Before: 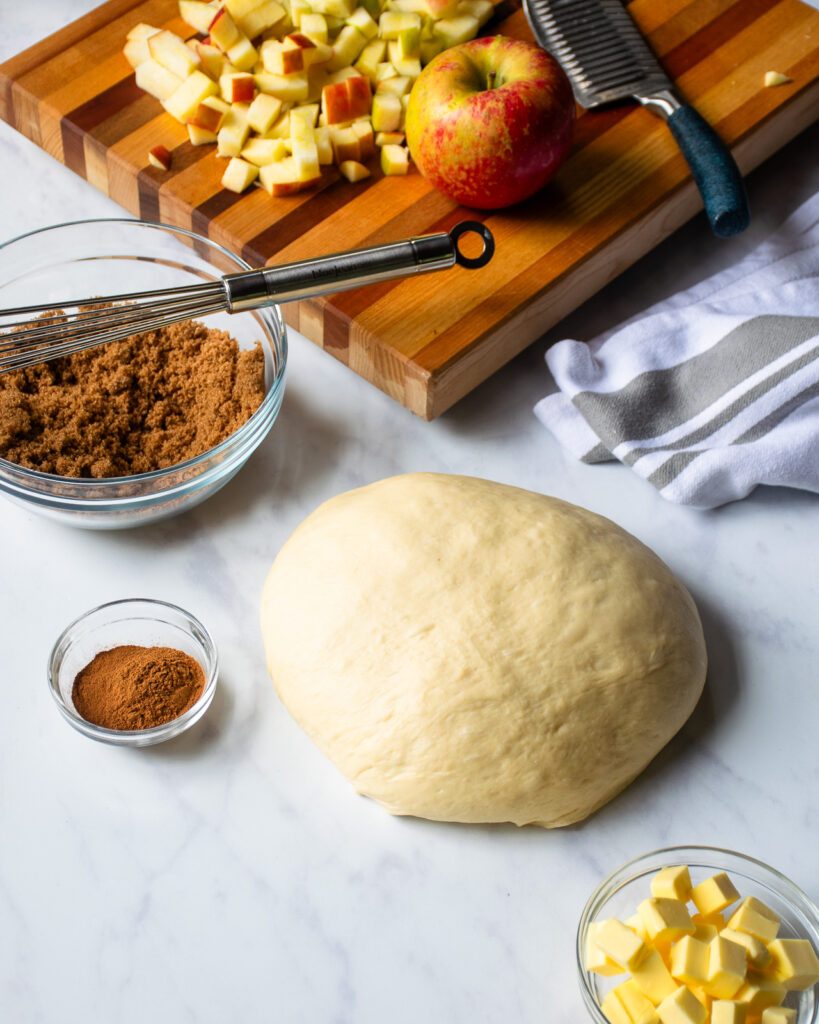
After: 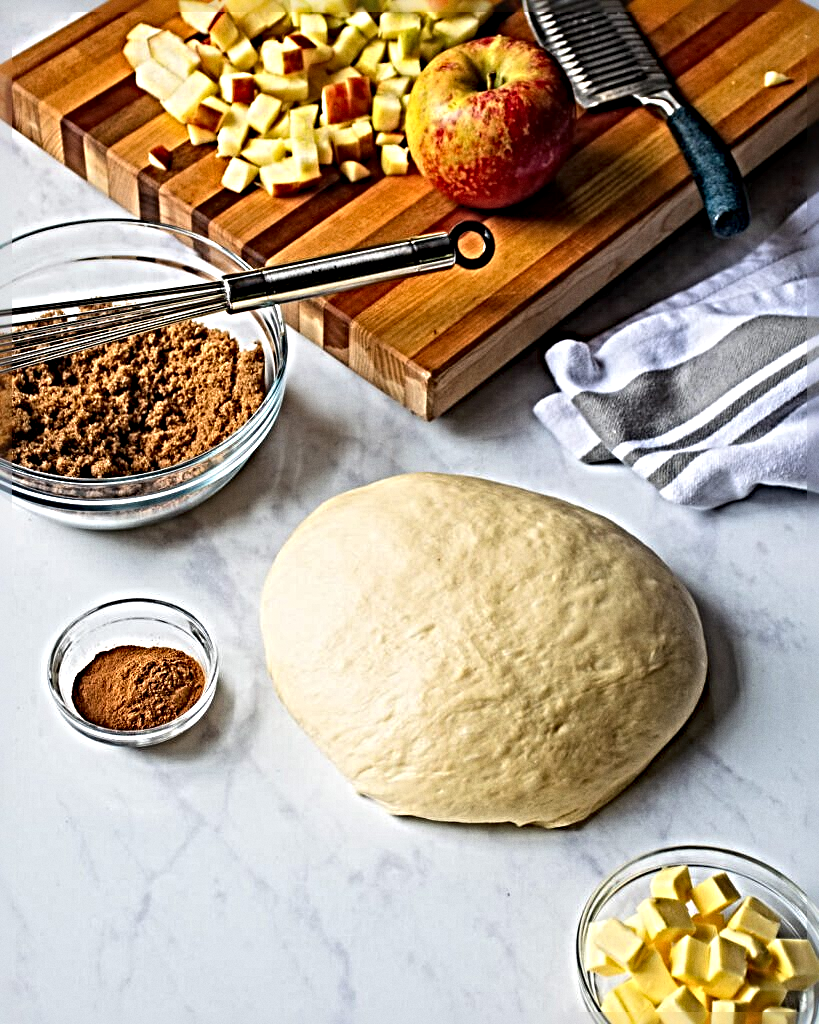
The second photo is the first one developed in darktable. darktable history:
grain: coarseness 0.09 ISO, strength 16.61%
sharpen: radius 6.3, amount 1.8, threshold 0
